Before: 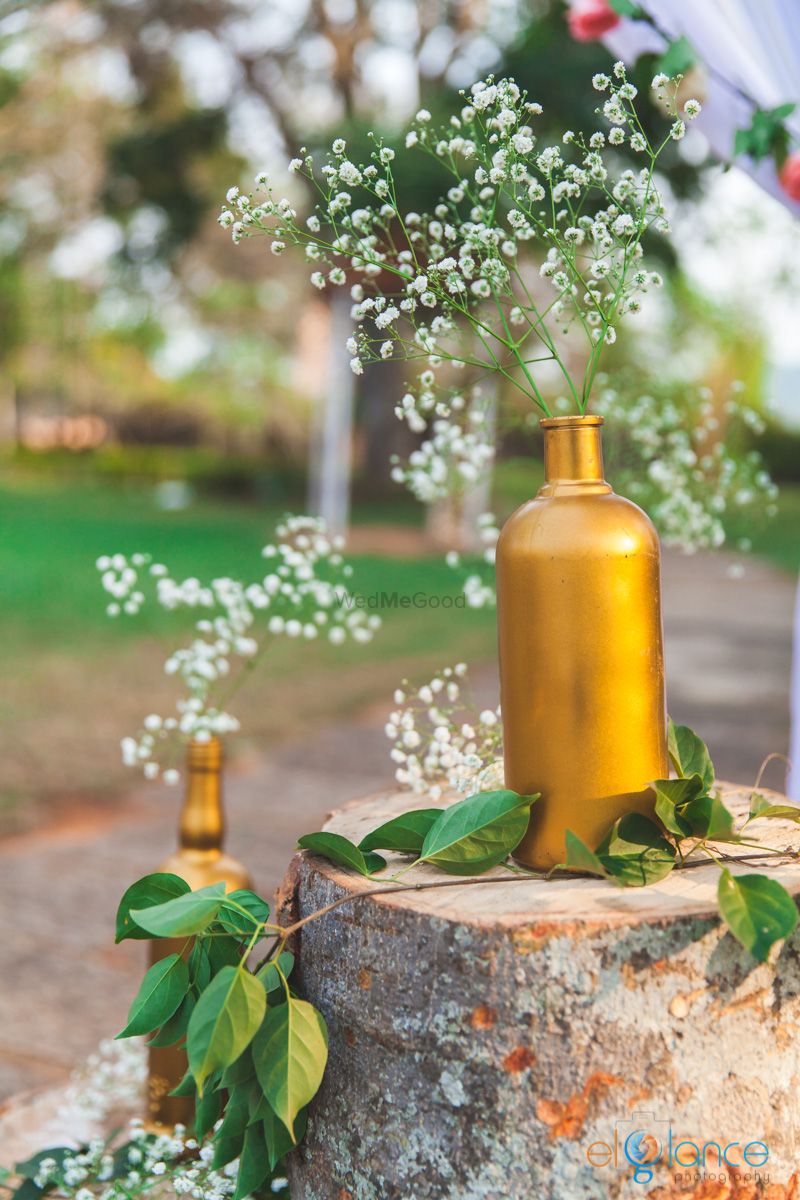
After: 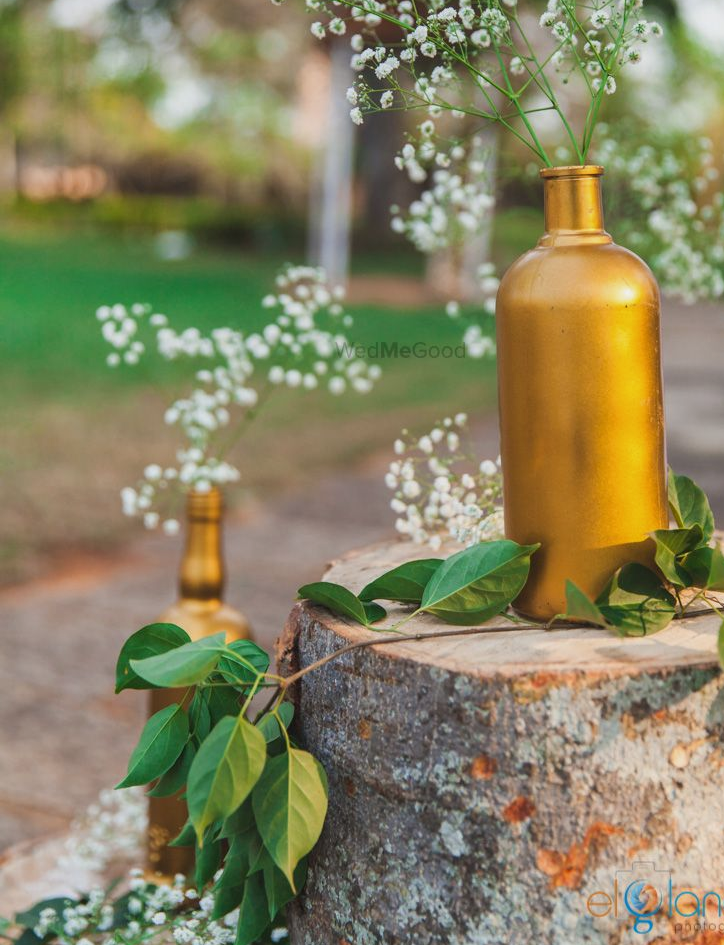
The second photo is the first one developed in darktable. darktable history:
crop: top 20.916%, right 9.437%, bottom 0.316%
exposure: exposure -0.293 EV, compensate highlight preservation false
local contrast: highlights 100%, shadows 100%, detail 120%, midtone range 0.2
